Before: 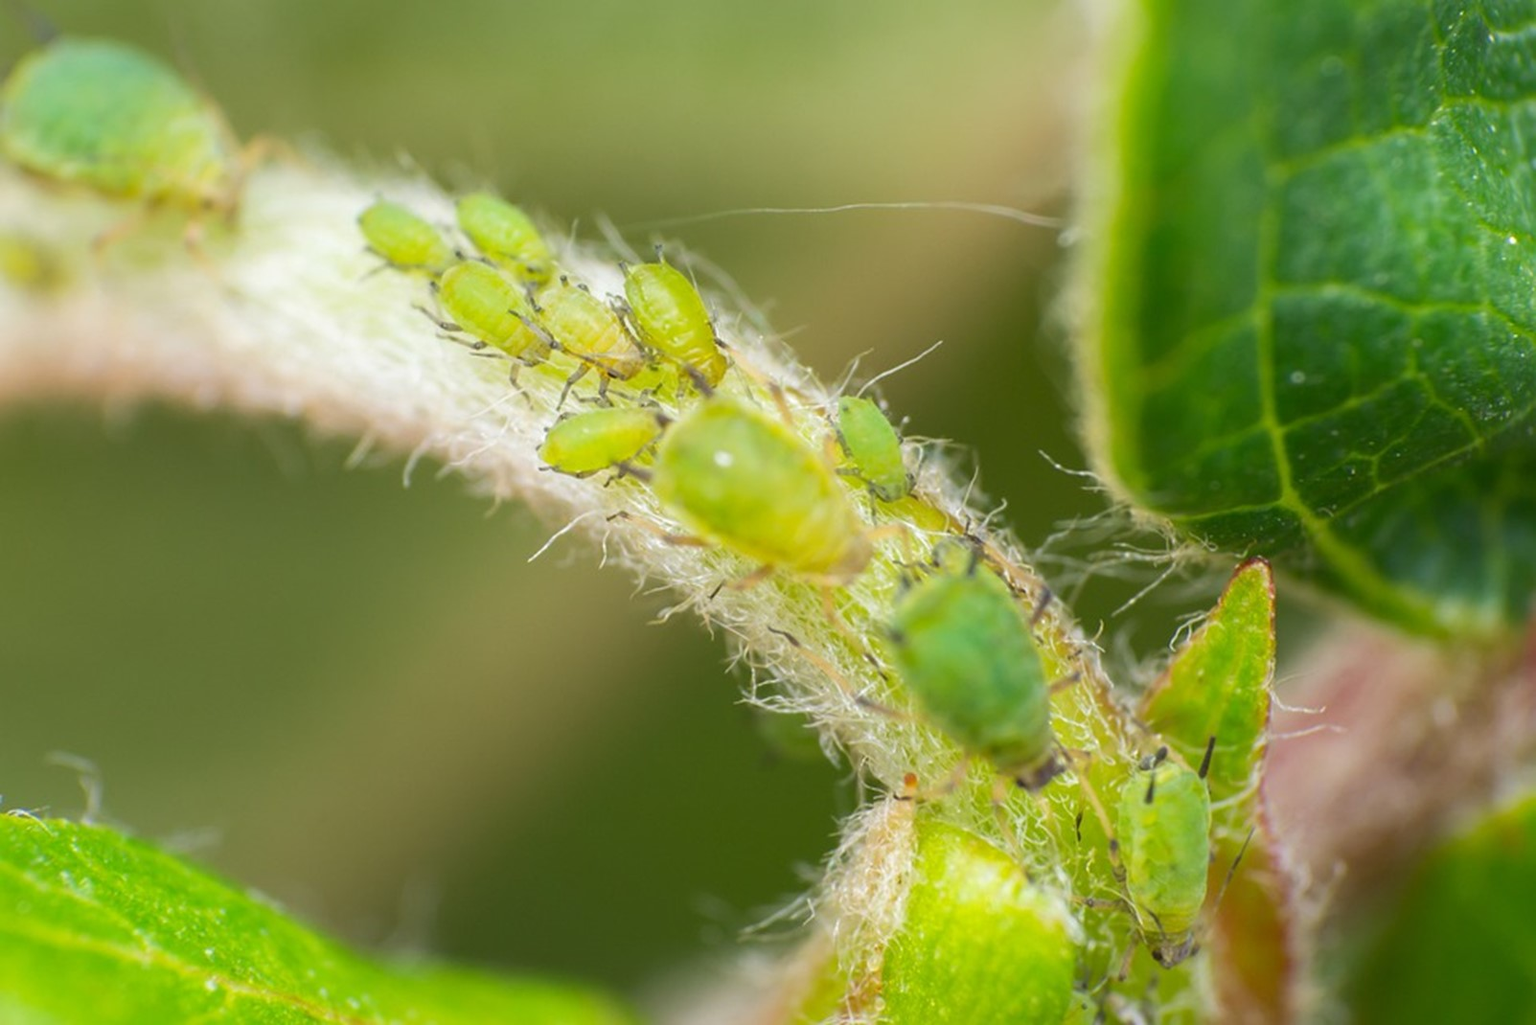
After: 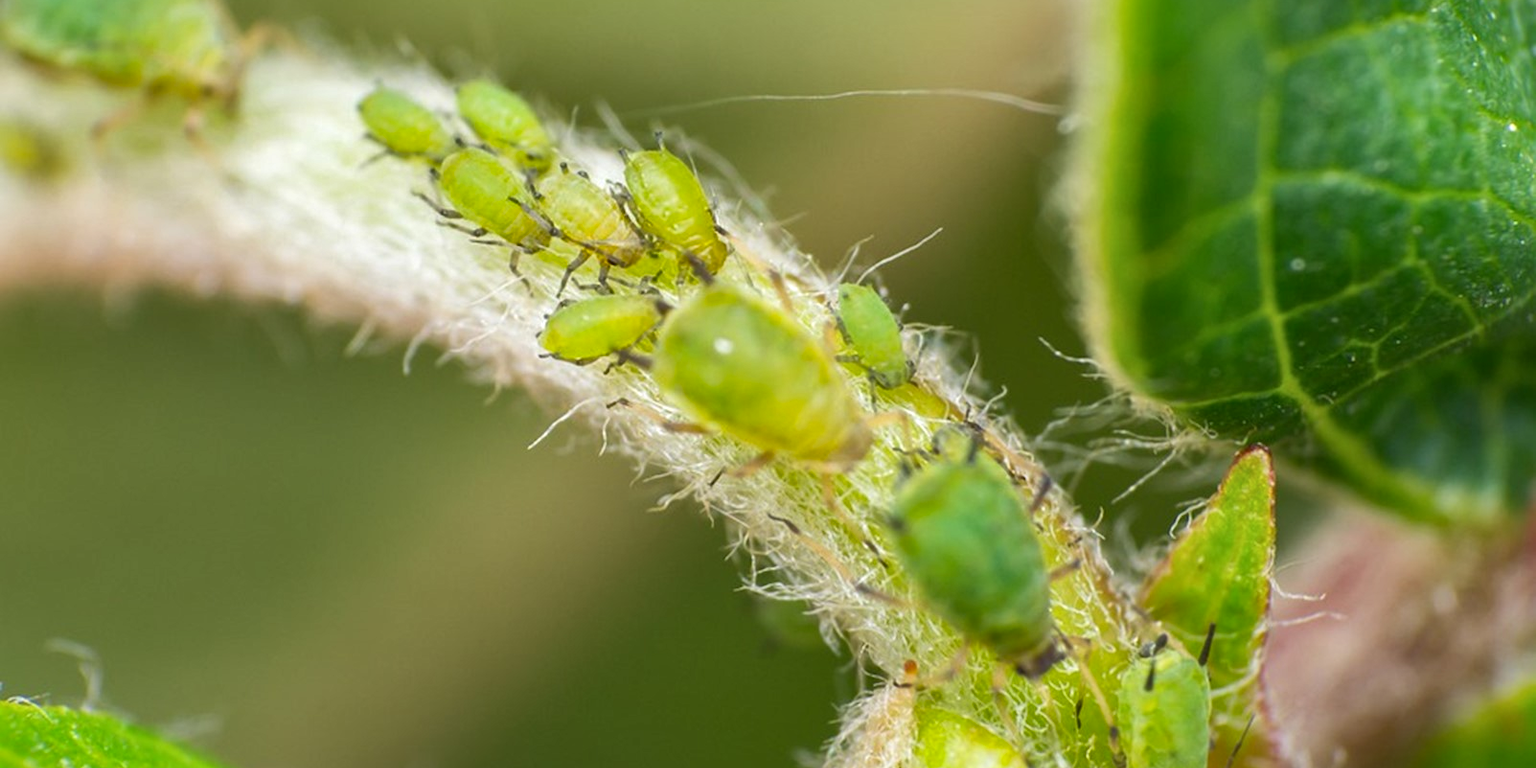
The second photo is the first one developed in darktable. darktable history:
shadows and highlights: shadows 22.7, highlights -48.71, soften with gaussian
local contrast: mode bilateral grid, contrast 20, coarseness 50, detail 130%, midtone range 0.2
crop: top 11.038%, bottom 13.962%
